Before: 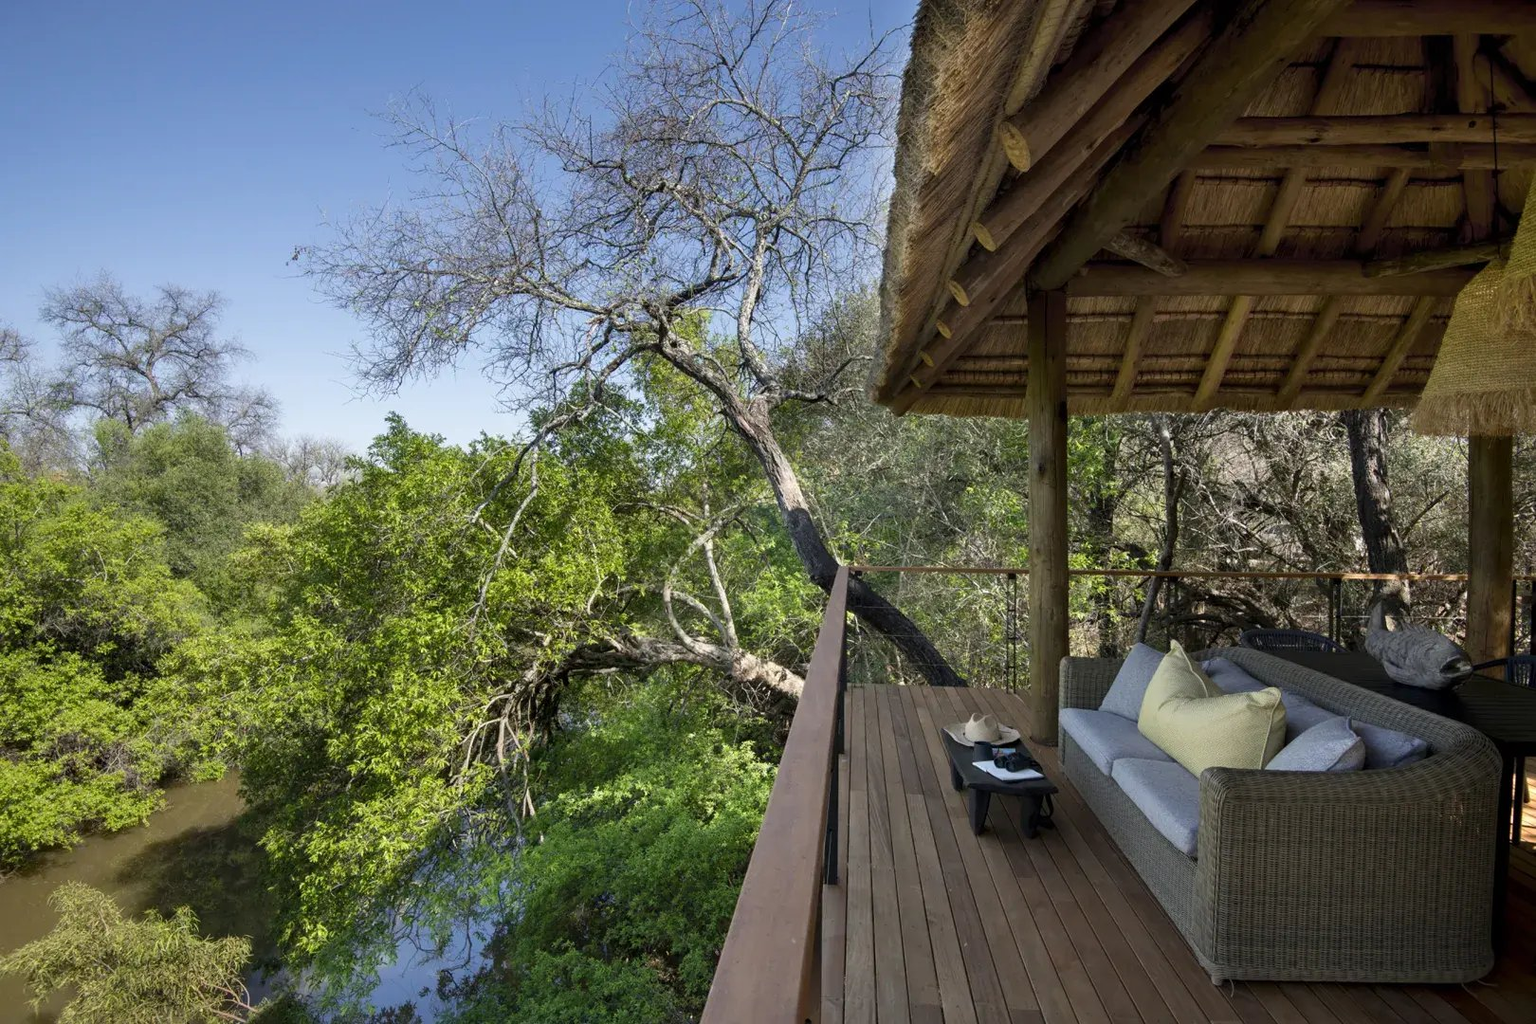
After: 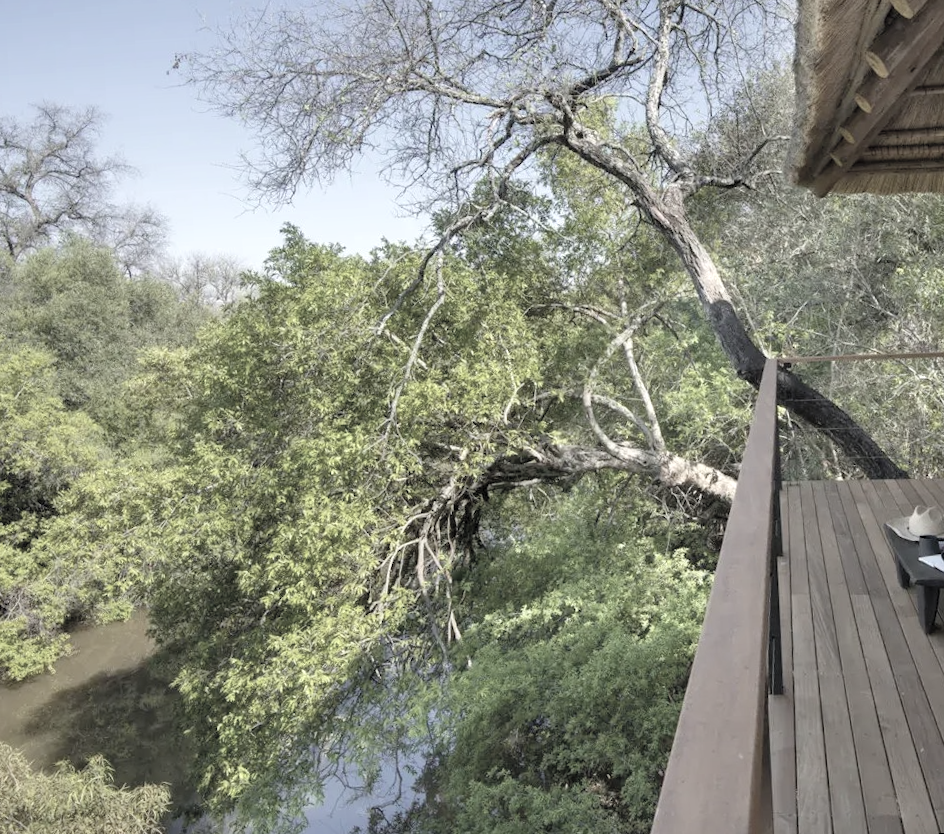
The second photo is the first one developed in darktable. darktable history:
rotate and perspective: rotation -3.18°, automatic cropping off
levels: levels [0, 0.476, 0.951]
crop: left 8.966%, top 23.852%, right 34.699%, bottom 4.703%
contrast brightness saturation: brightness 0.18, saturation -0.5
